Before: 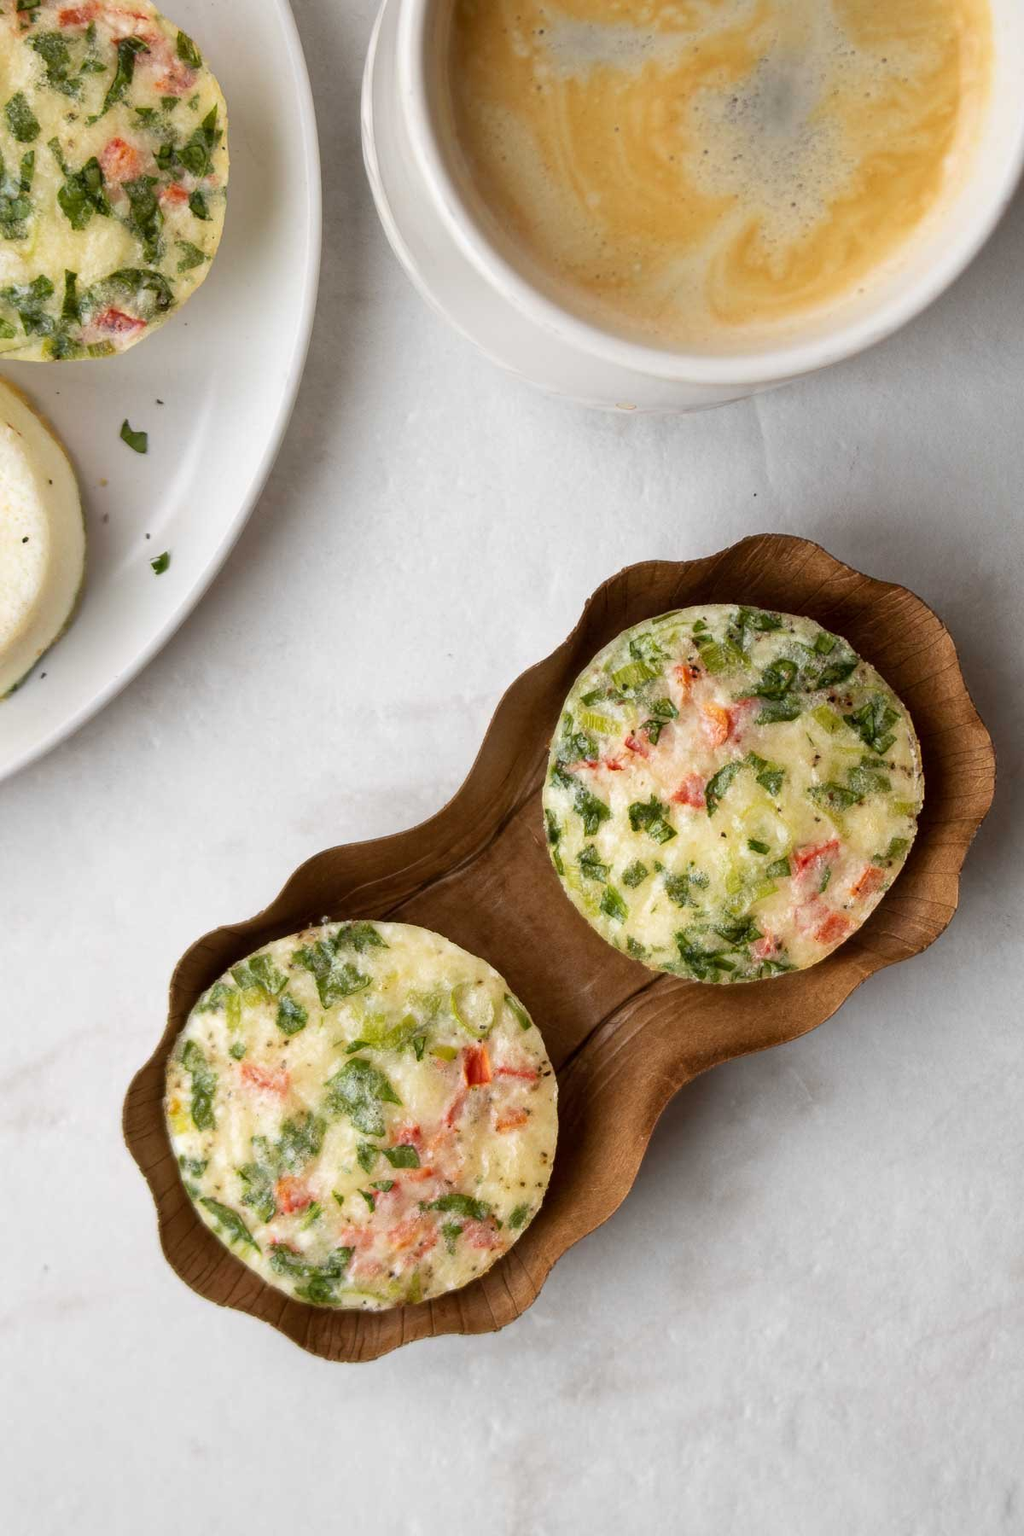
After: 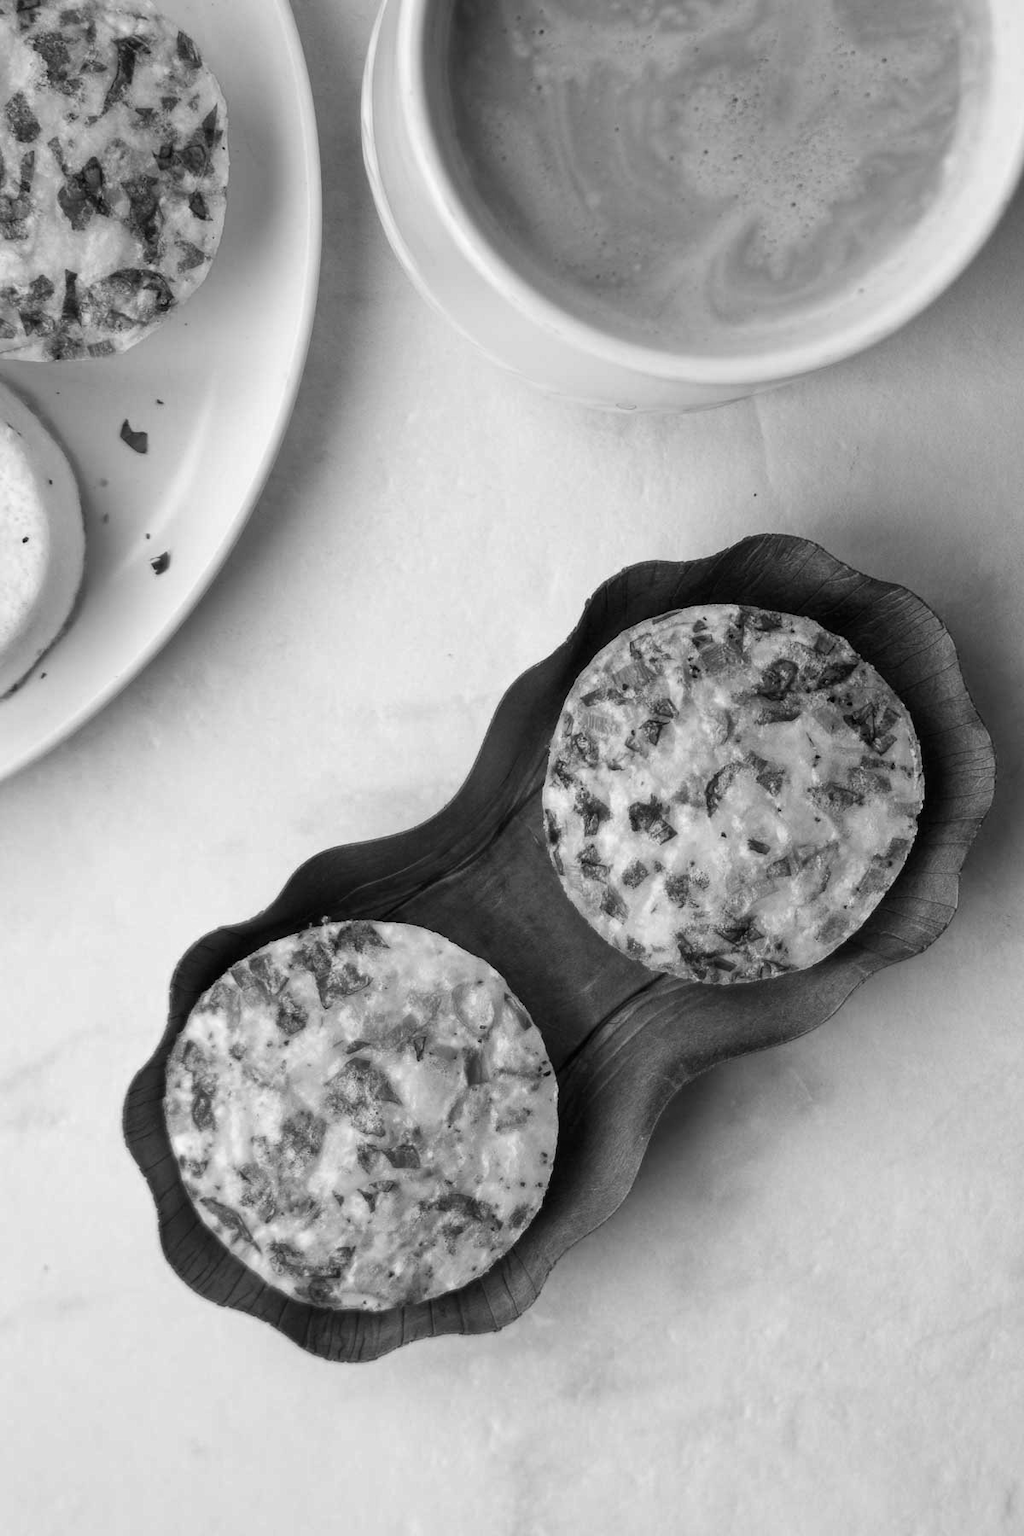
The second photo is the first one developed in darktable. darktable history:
color calibration: output gray [0.246, 0.254, 0.501, 0], illuminant Planckian (black body), x 0.375, y 0.374, temperature 4105.42 K
exposure: compensate highlight preservation false
